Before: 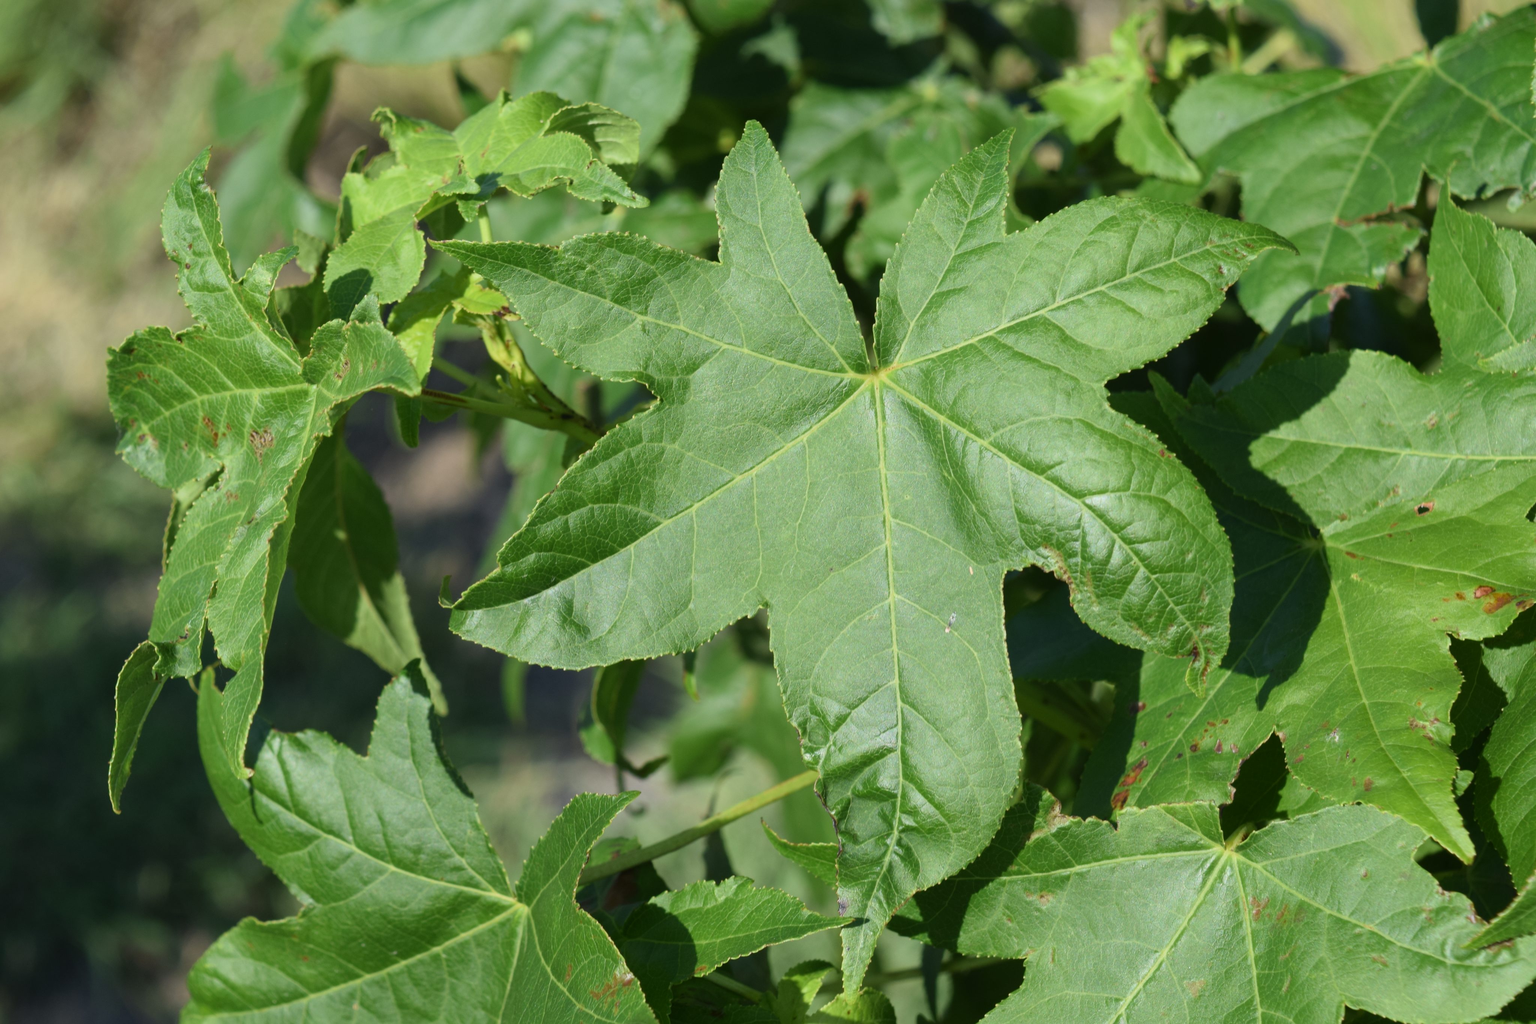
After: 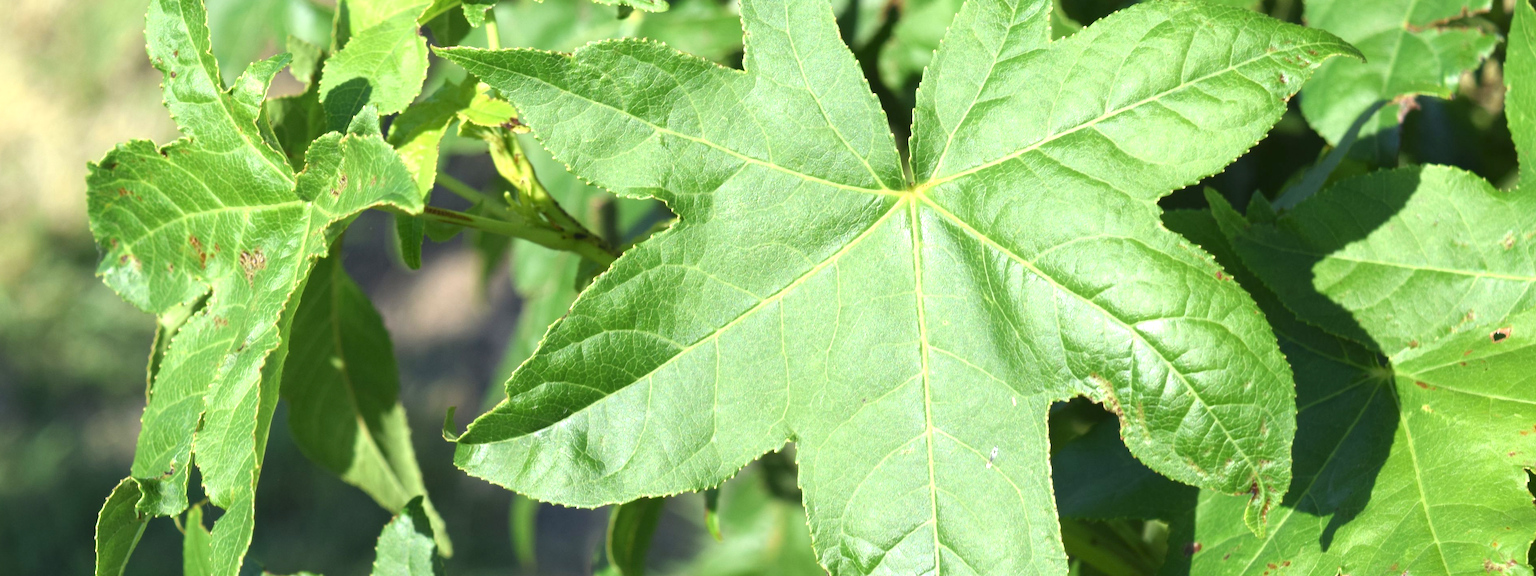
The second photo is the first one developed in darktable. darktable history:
tone equalizer: on, module defaults
crop: left 1.744%, top 19.225%, right 5.069%, bottom 28.357%
exposure: black level correction 0, exposure 1 EV, compensate highlight preservation false
